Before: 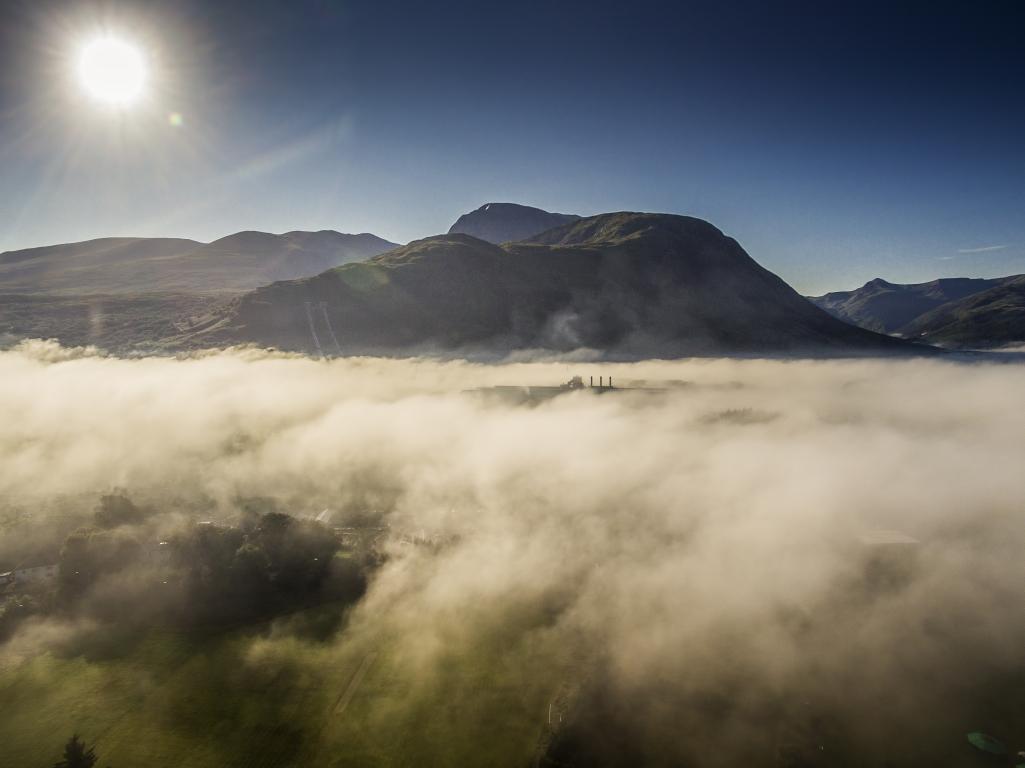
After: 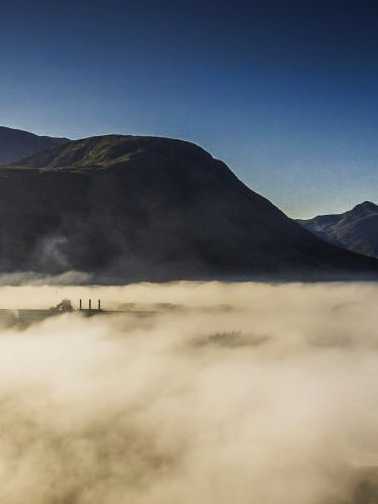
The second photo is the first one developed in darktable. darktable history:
tone curve: curves: ch0 [(0, 0) (0.003, 0.012) (0.011, 0.015) (0.025, 0.02) (0.044, 0.032) (0.069, 0.044) (0.1, 0.063) (0.136, 0.085) (0.177, 0.121) (0.224, 0.159) (0.277, 0.207) (0.335, 0.261) (0.399, 0.328) (0.468, 0.41) (0.543, 0.506) (0.623, 0.609) (0.709, 0.719) (0.801, 0.82) (0.898, 0.907) (1, 1)], preserve colors none
crop and rotate: left 49.936%, top 10.094%, right 13.136%, bottom 24.256%
